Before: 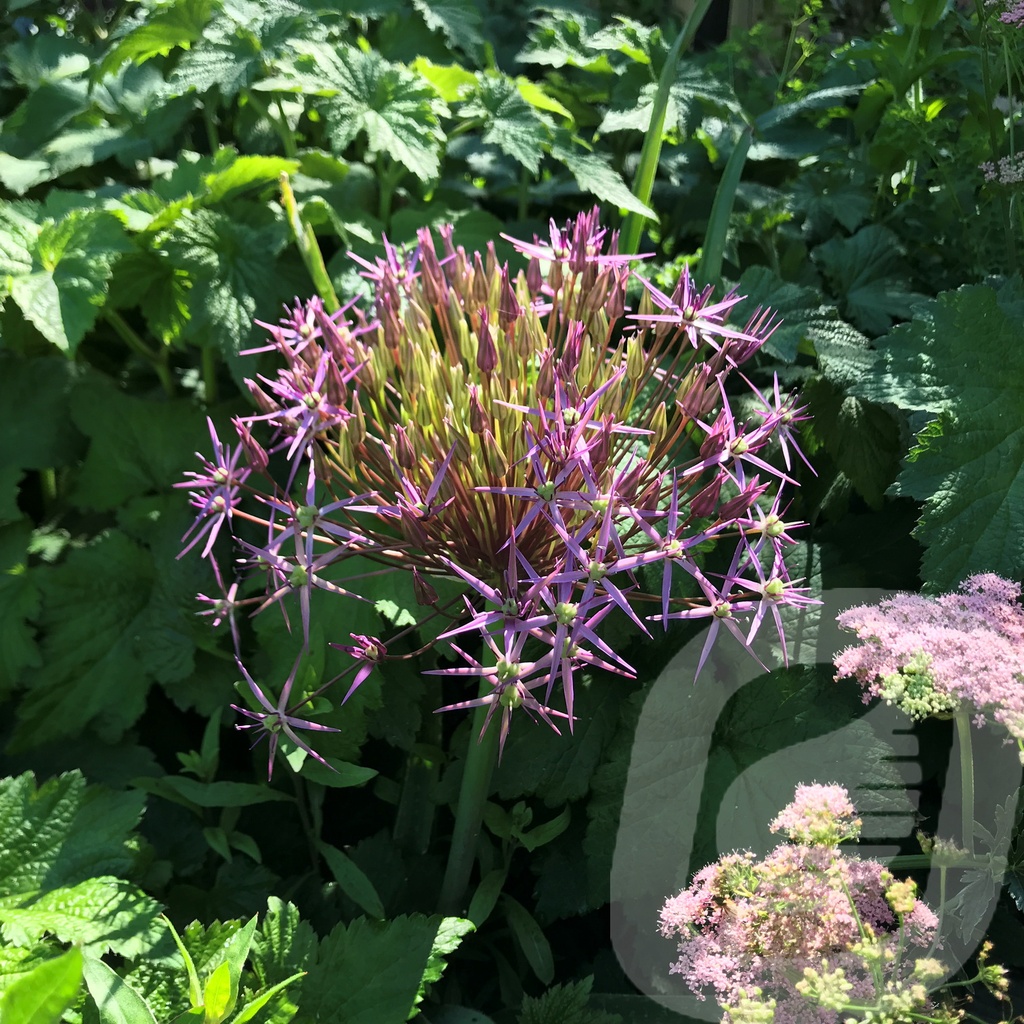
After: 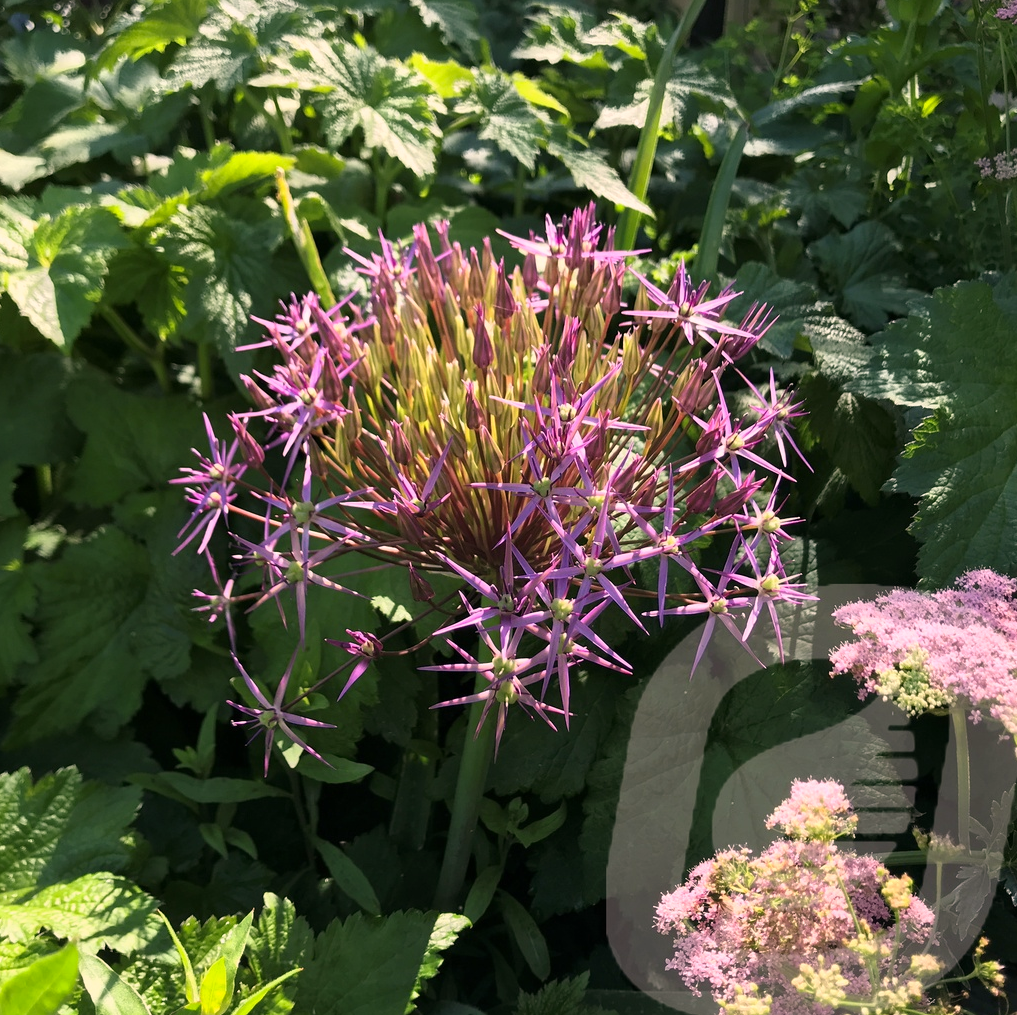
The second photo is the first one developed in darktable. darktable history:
color correction: highlights a* 14.52, highlights b* 4.84
crop: left 0.434%, top 0.485%, right 0.244%, bottom 0.386%
